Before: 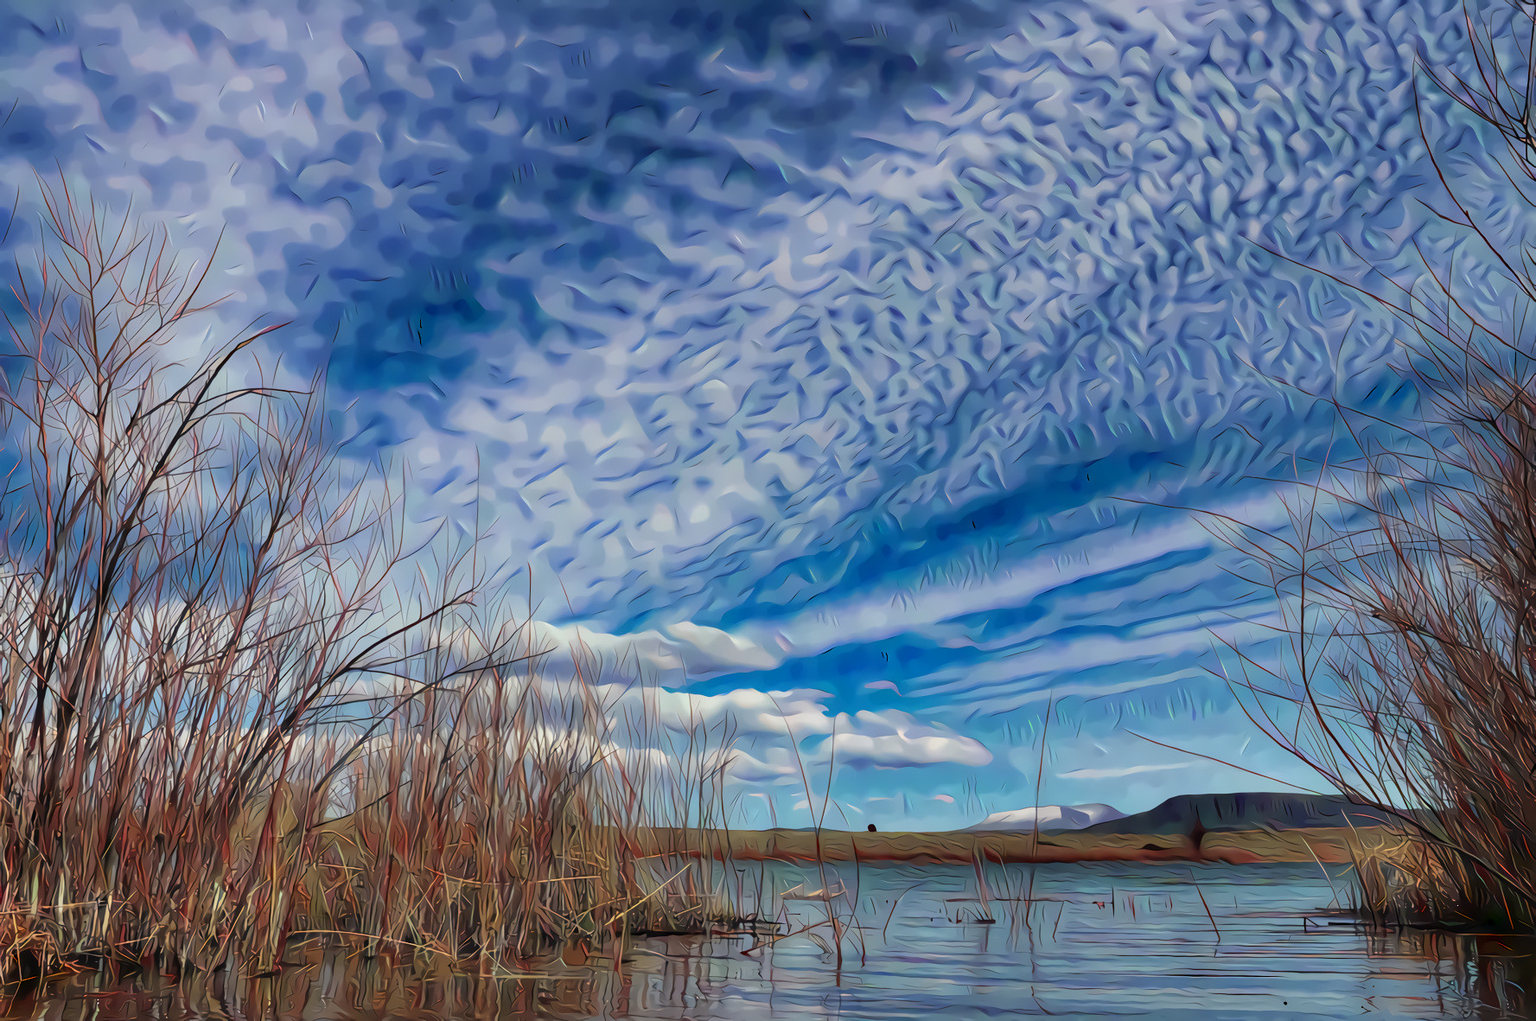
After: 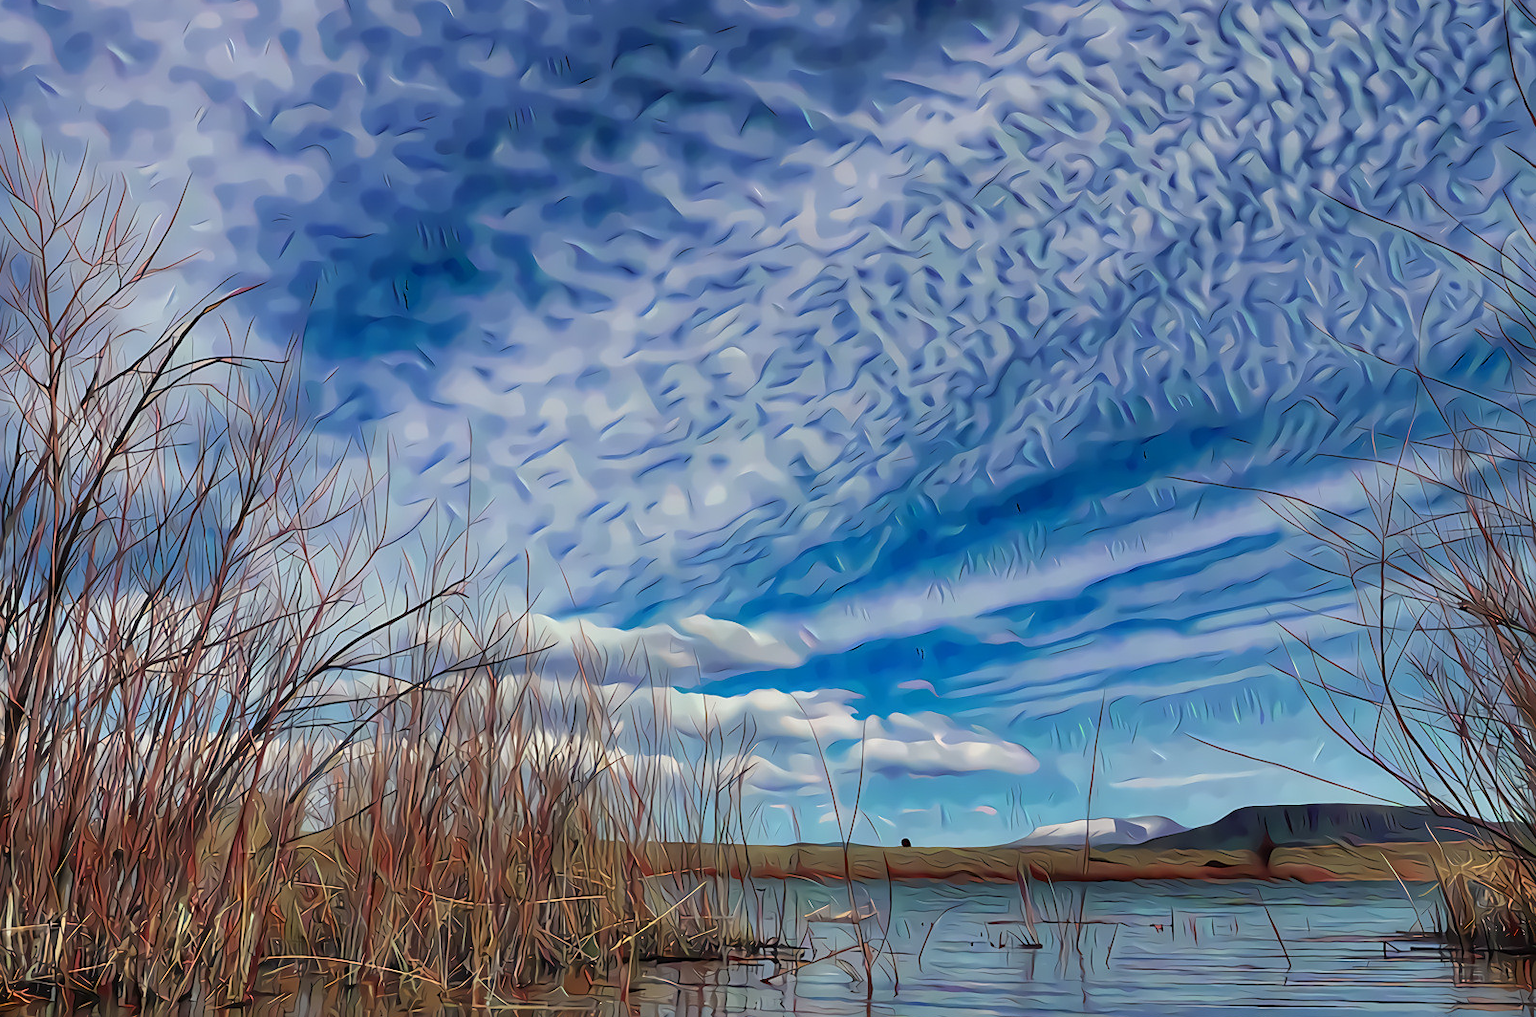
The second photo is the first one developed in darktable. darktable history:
crop: left 3.477%, top 6.51%, right 6.068%, bottom 3.239%
sharpen: radius 1.897, amount 0.397, threshold 1.455
